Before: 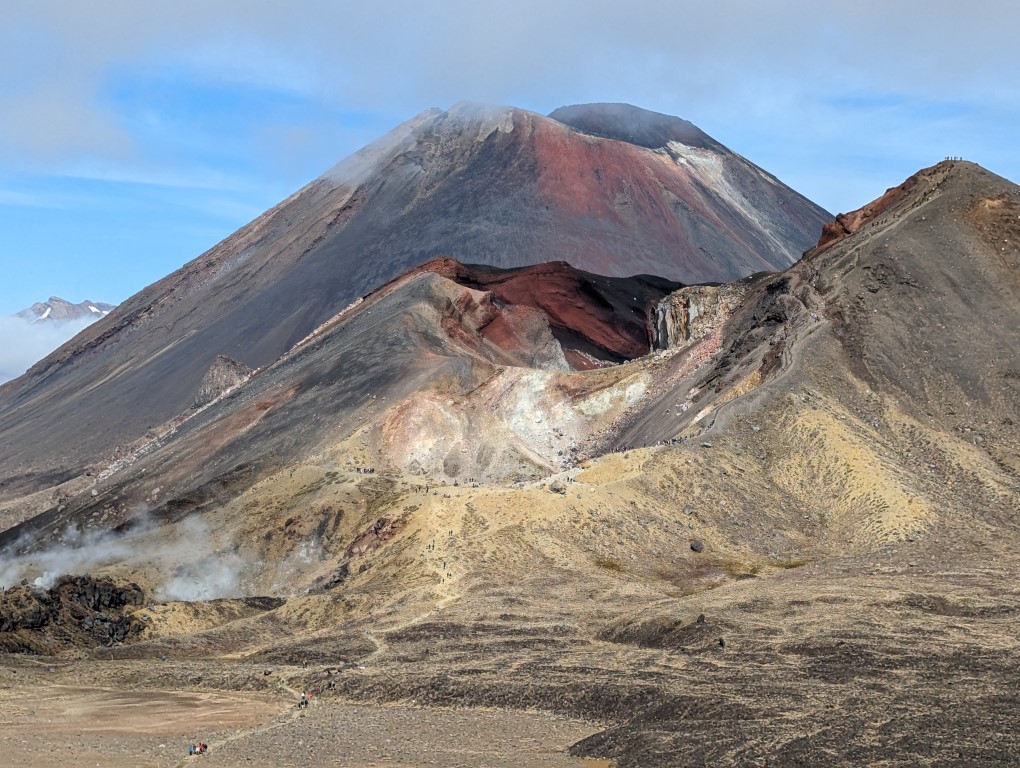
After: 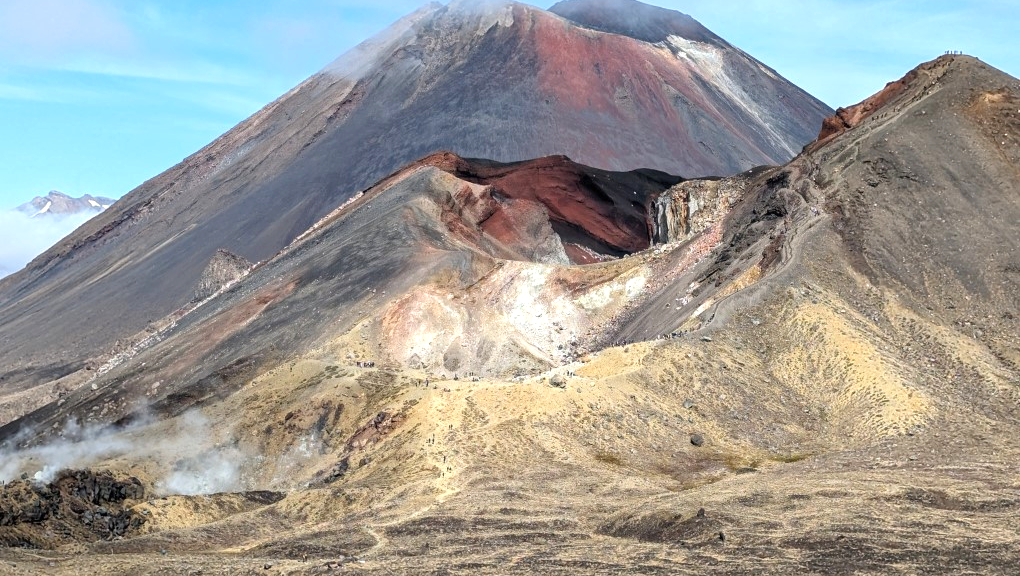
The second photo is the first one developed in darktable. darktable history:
exposure: black level correction 0, exposure 0.5 EV, compensate highlight preservation false
crop: top 13.819%, bottom 11.169%
